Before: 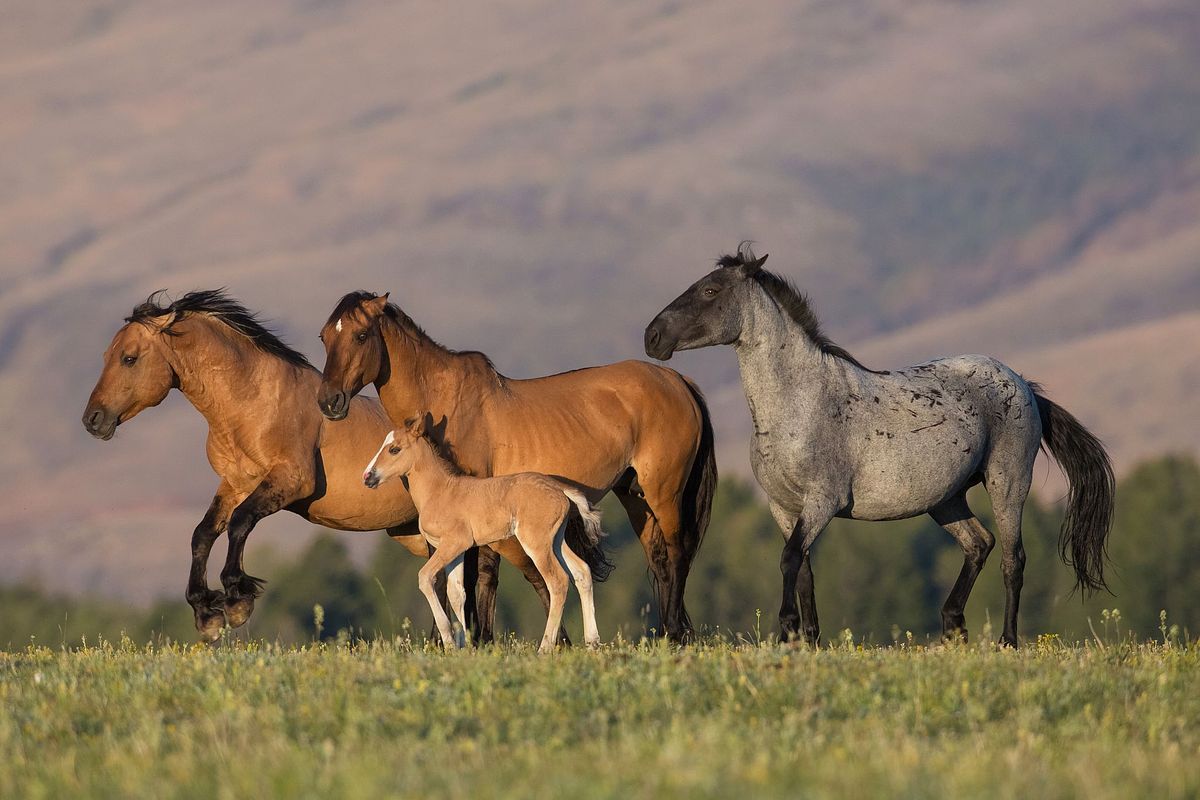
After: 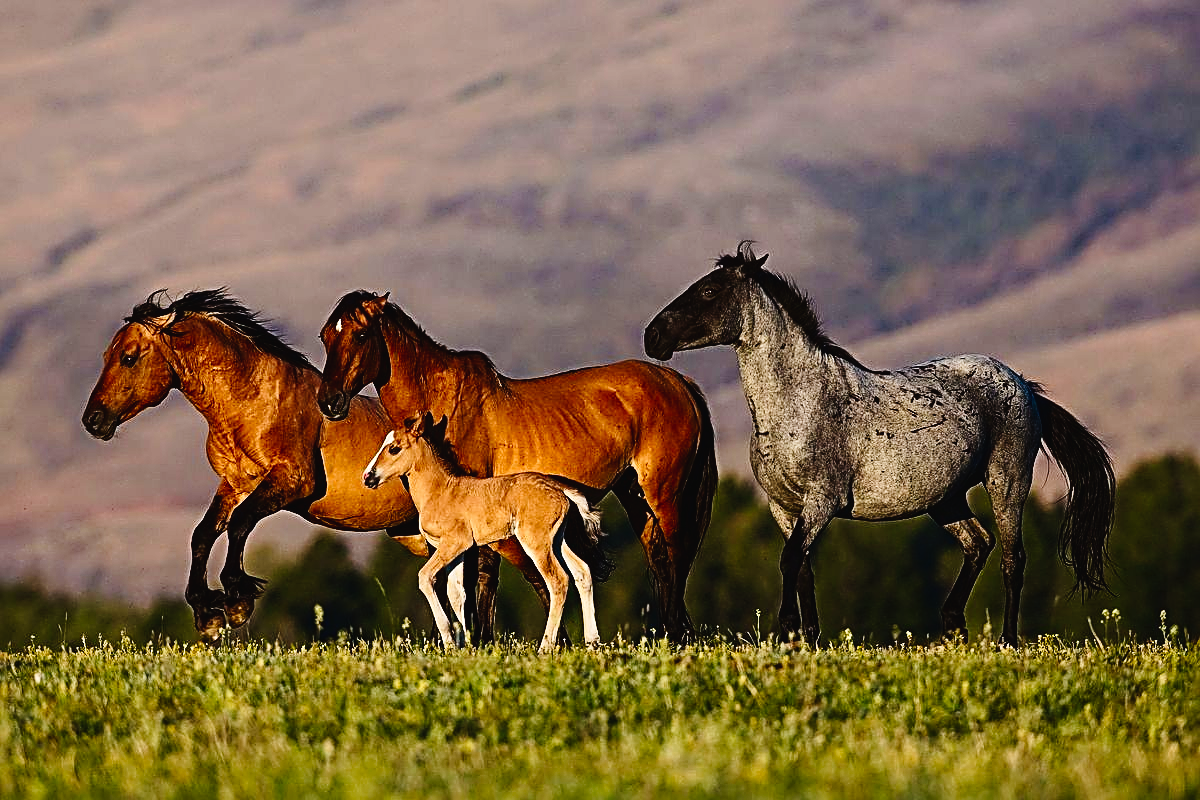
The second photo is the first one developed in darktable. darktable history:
sharpen: radius 3.054, amount 0.766
contrast brightness saturation: contrast 0.223, brightness -0.189, saturation 0.239
tone curve: curves: ch0 [(0, 0.023) (0.104, 0.058) (0.21, 0.162) (0.469, 0.524) (0.579, 0.65) (0.725, 0.8) (0.858, 0.903) (1, 0.974)]; ch1 [(0, 0) (0.414, 0.395) (0.447, 0.447) (0.502, 0.501) (0.521, 0.512) (0.57, 0.563) (0.618, 0.61) (0.654, 0.642) (1, 1)]; ch2 [(0, 0) (0.356, 0.408) (0.437, 0.453) (0.492, 0.485) (0.524, 0.508) (0.566, 0.567) (0.595, 0.604) (1, 1)], preserve colors none
